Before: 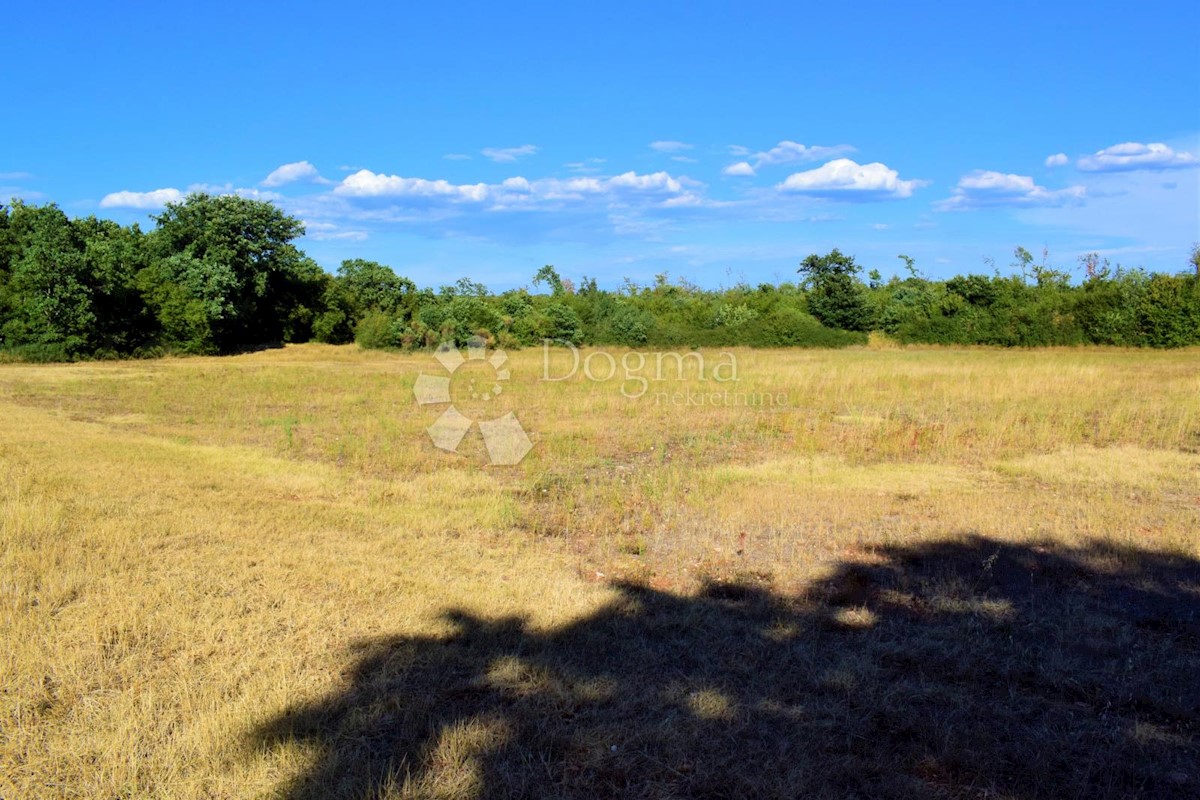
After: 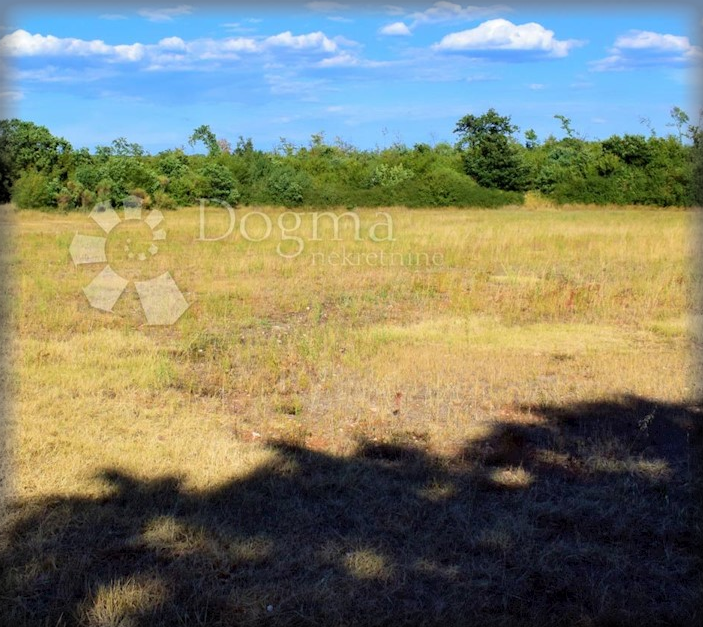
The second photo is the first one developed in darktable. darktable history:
crop and rotate: left 28.718%, top 17.596%, right 12.687%, bottom 4.024%
vignetting: fall-off start 93.53%, fall-off radius 6.17%, automatic ratio true, width/height ratio 1.331, shape 0.046, unbound false
